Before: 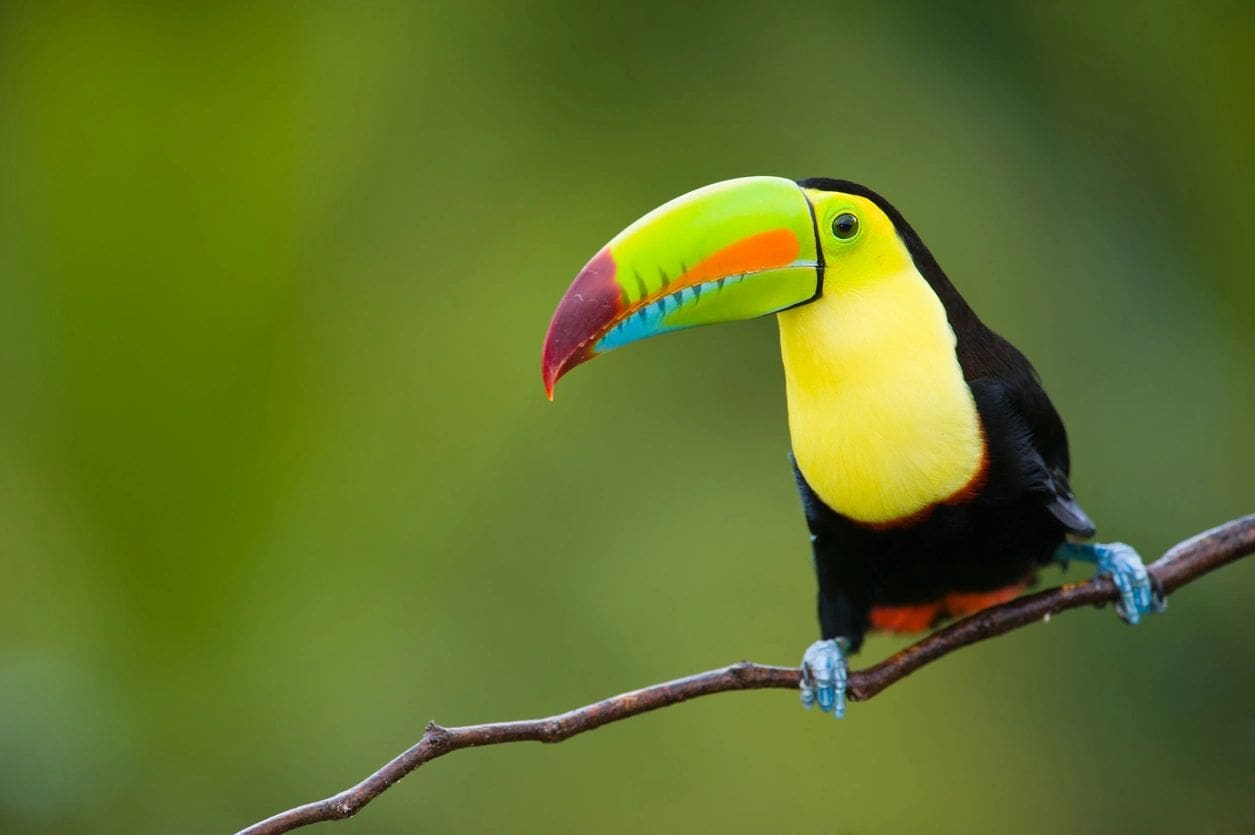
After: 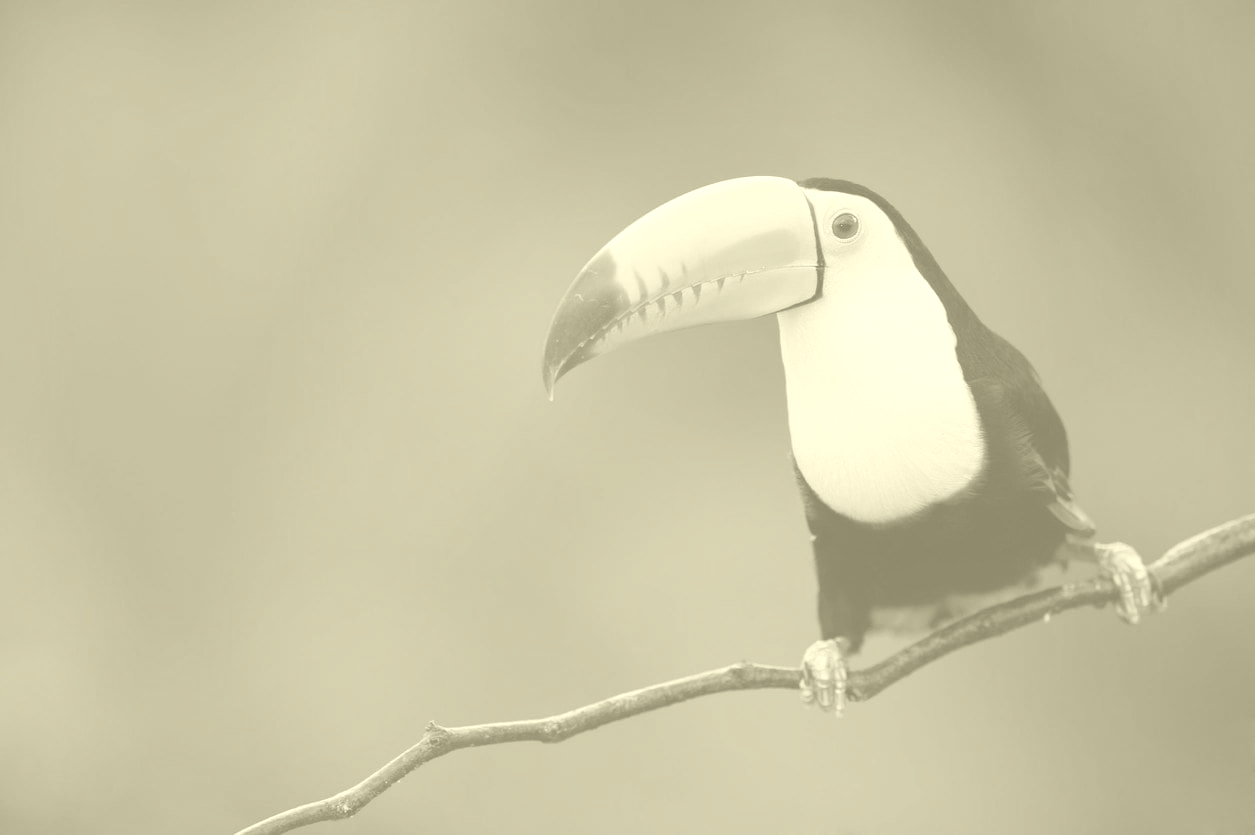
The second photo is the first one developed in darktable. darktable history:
color balance rgb: perceptual saturation grading › global saturation 34.05%, global vibrance 5.56%
colorize: hue 43.2°, saturation 40%, version 1
